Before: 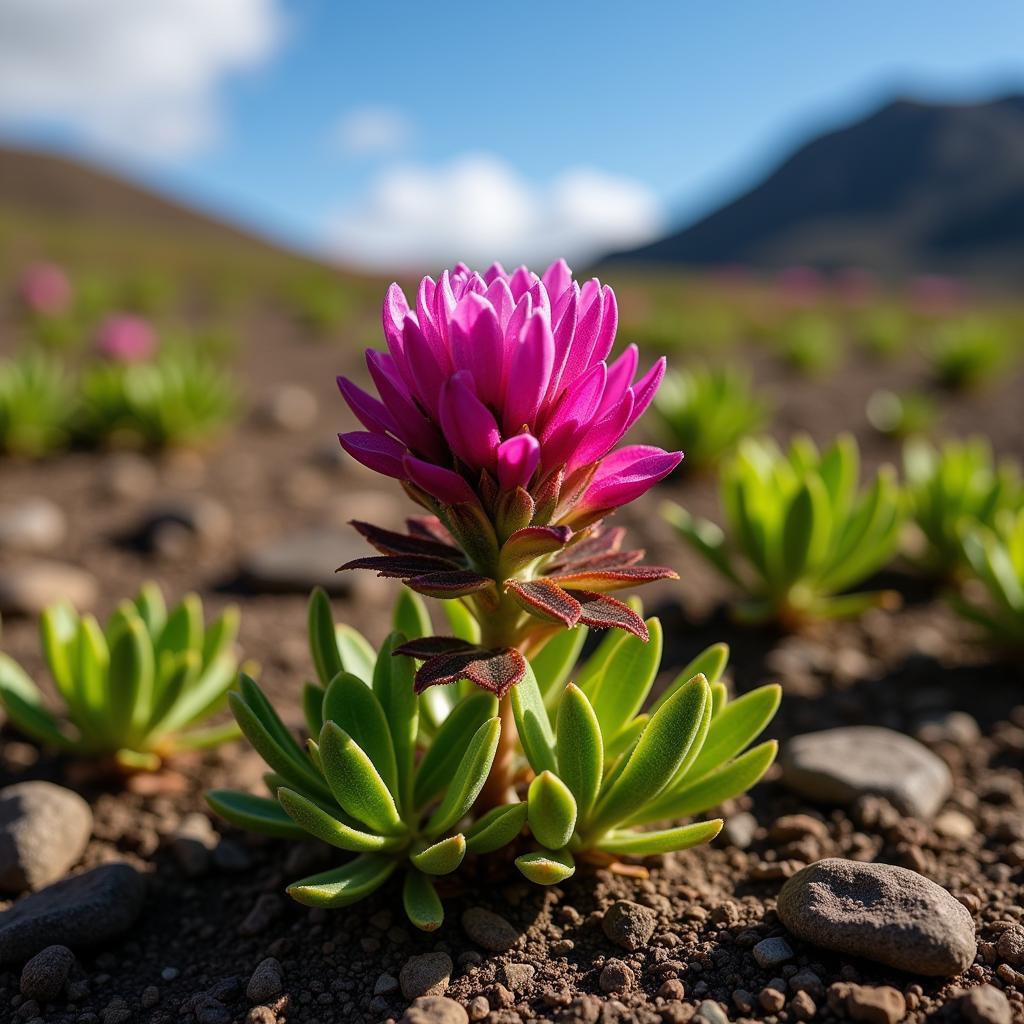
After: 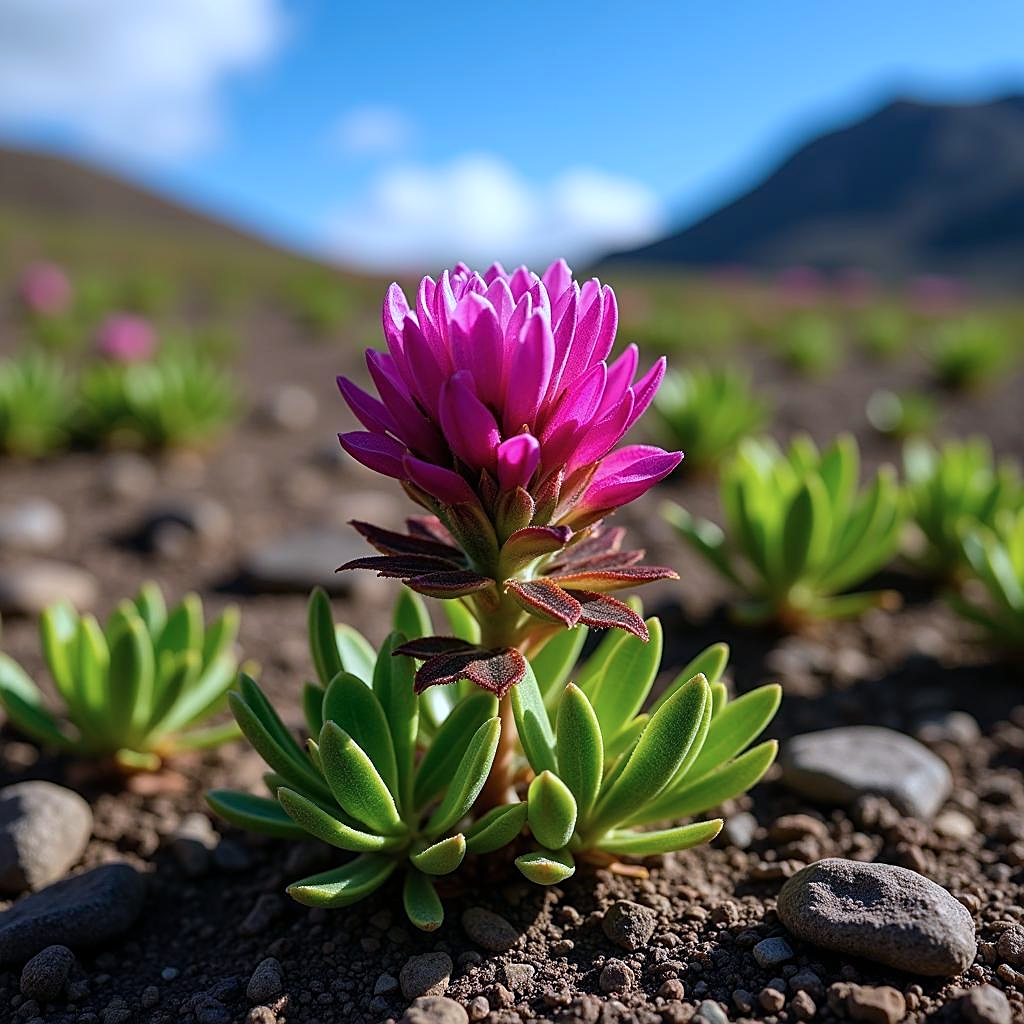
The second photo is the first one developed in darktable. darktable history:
sharpen: on, module defaults
color calibration: illuminant as shot in camera, x 0.378, y 0.381, temperature 4103.02 K
